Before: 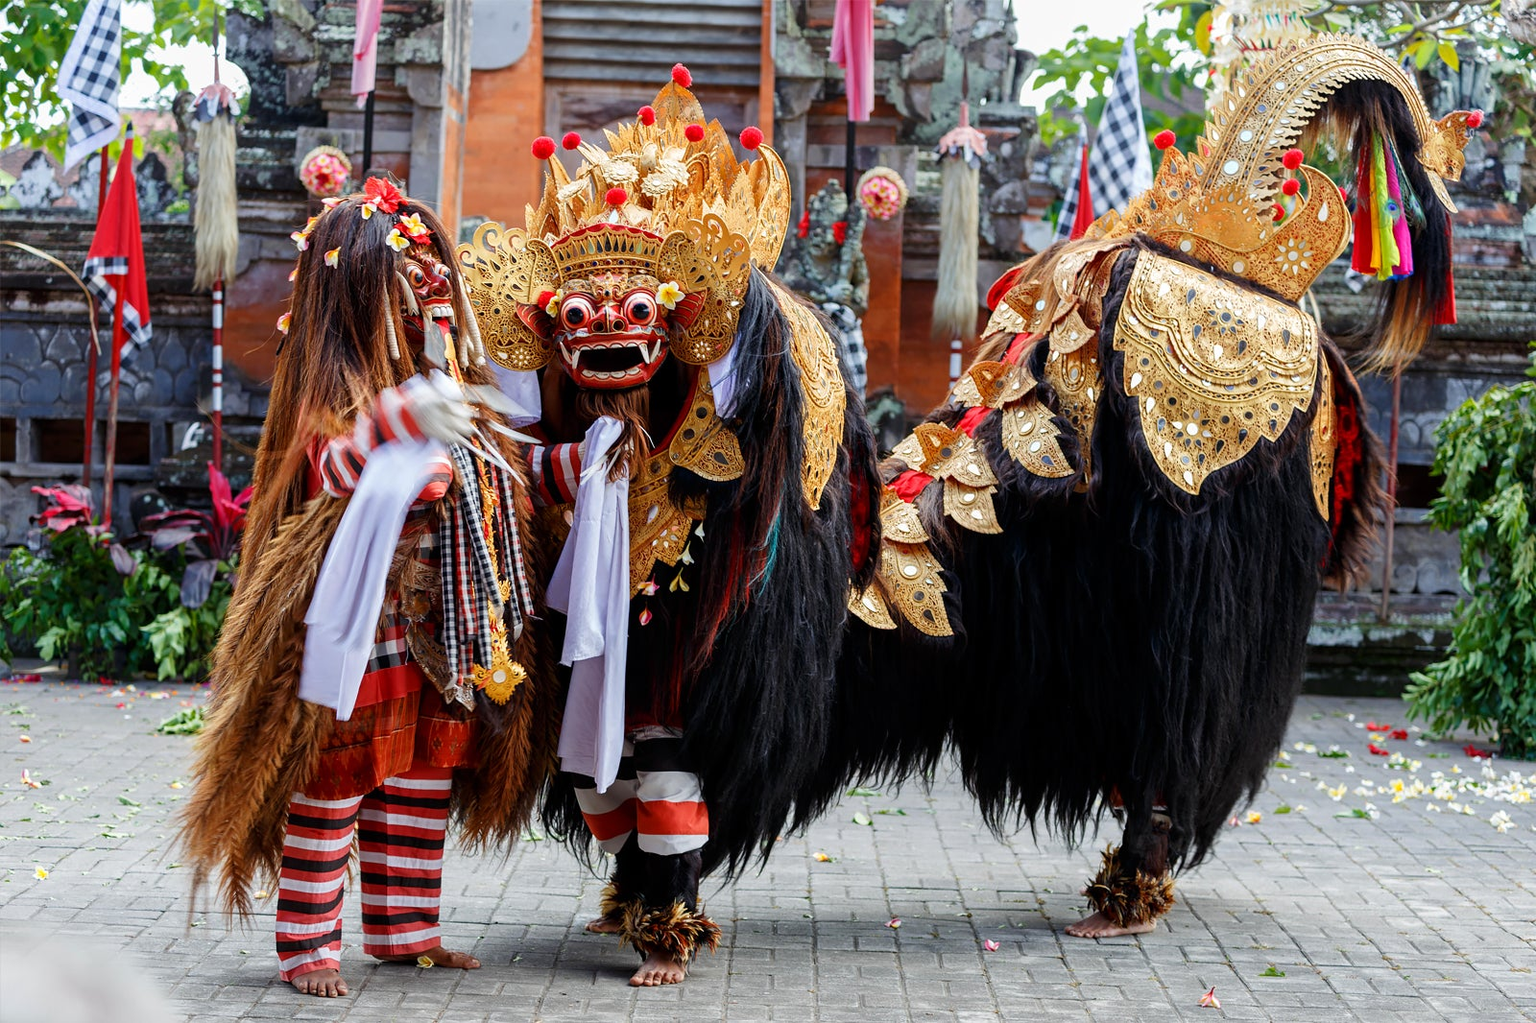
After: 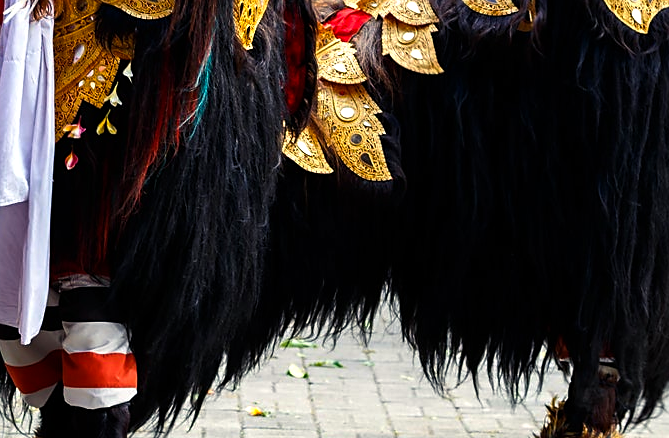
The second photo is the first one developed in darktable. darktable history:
sharpen: radius 1.914, amount 0.405, threshold 1.4
color balance rgb: shadows lift › chroma 1.03%, shadows lift › hue 242.69°, highlights gain › chroma 3.001%, highlights gain › hue 78.24°, perceptual saturation grading › global saturation 14.792%, perceptual brilliance grading › global brilliance 14.213%, perceptual brilliance grading › shadows -35.524%, global vibrance 27.667%
crop: left 37.615%, top 45.232%, right 20.522%, bottom 13.679%
